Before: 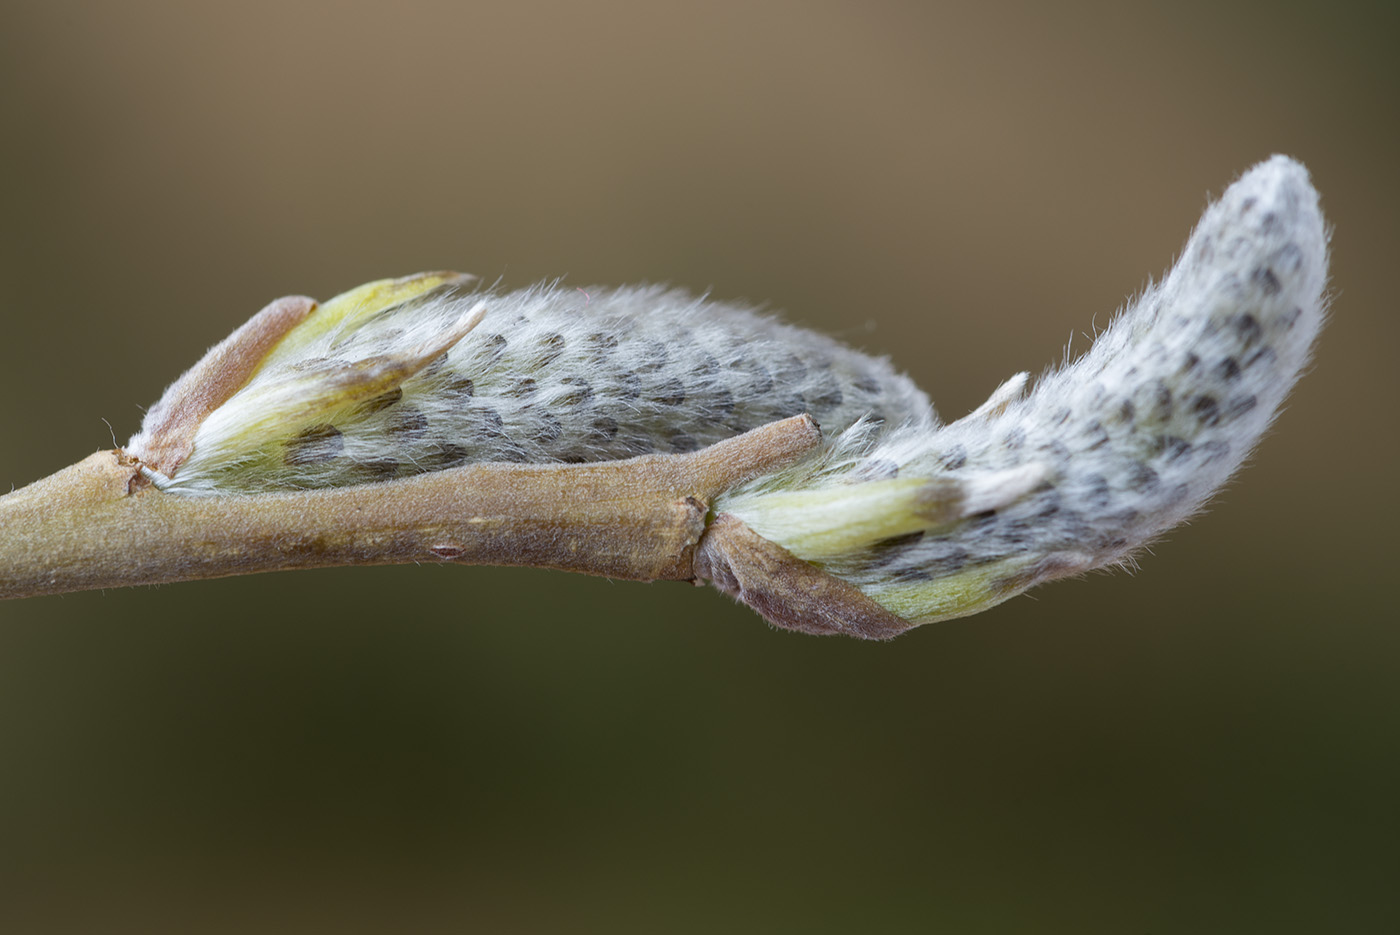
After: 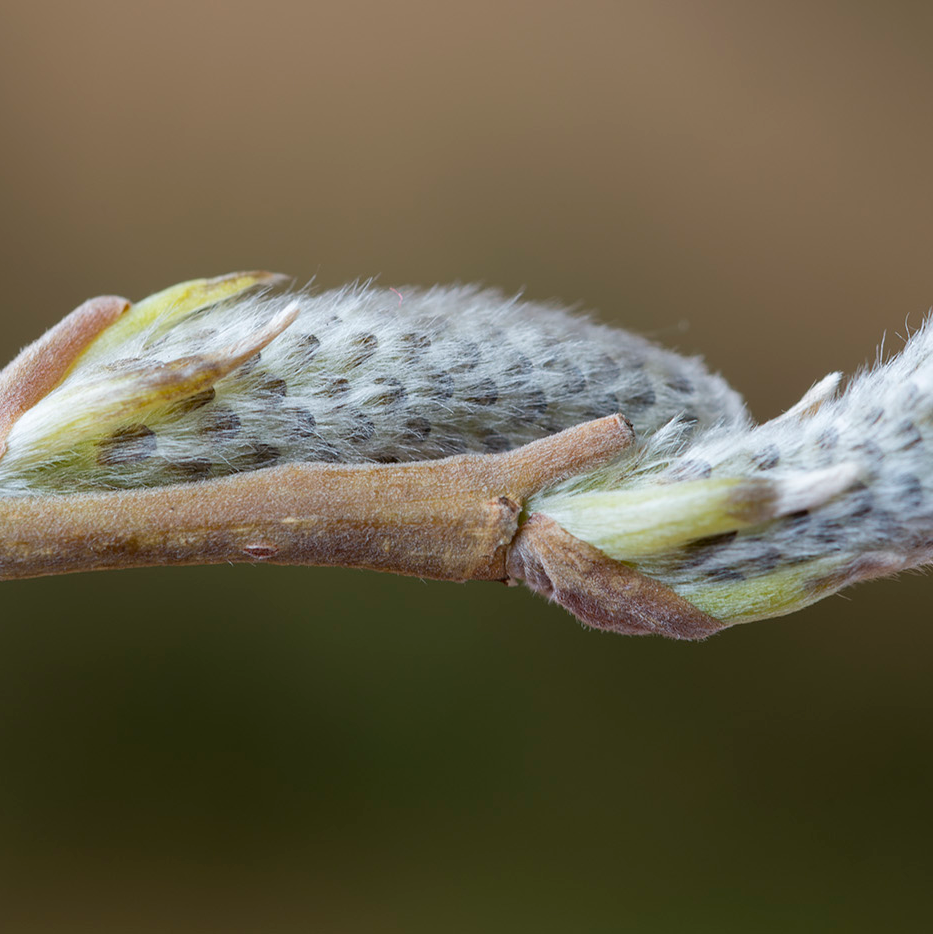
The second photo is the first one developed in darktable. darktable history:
crop and rotate: left 13.386%, right 19.912%
